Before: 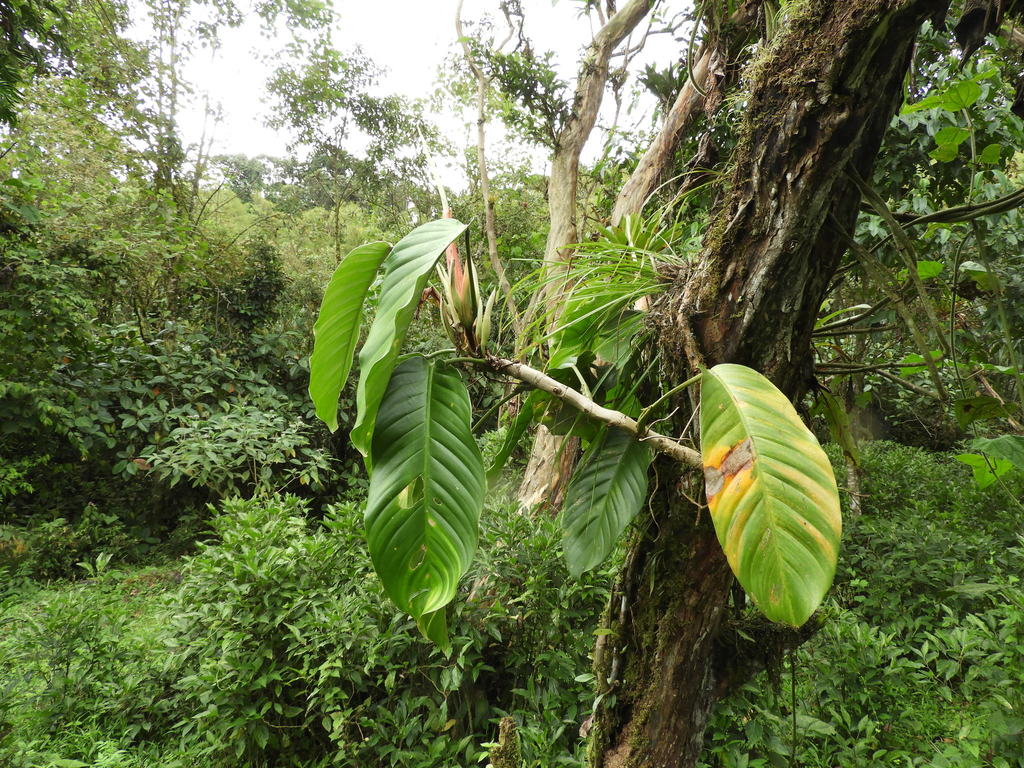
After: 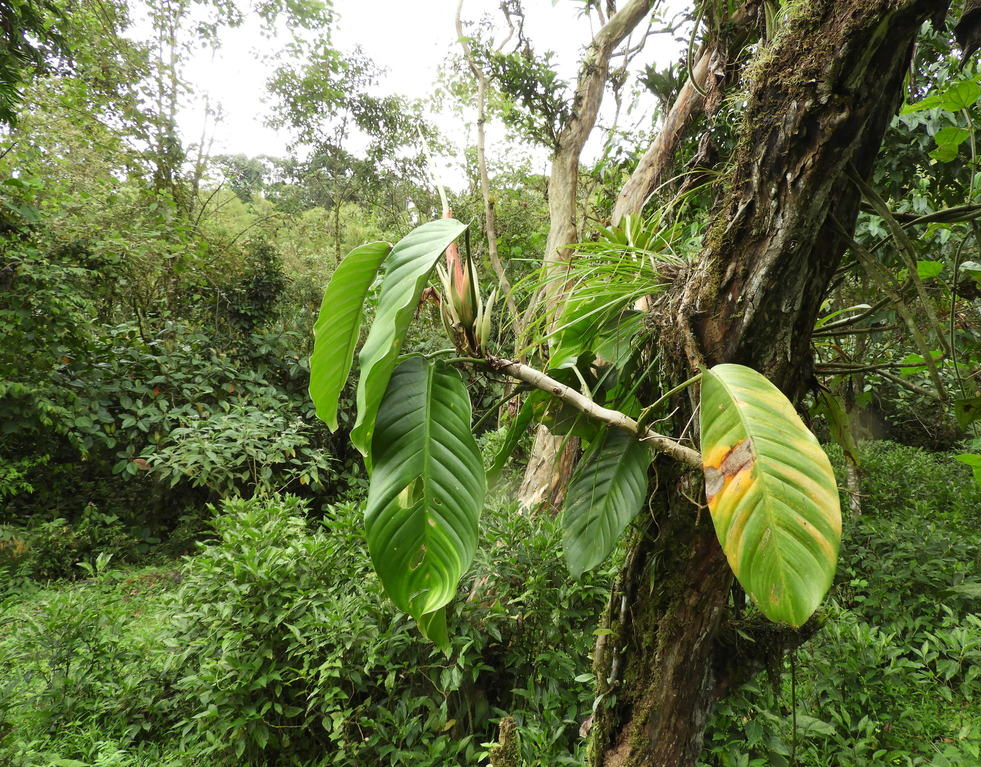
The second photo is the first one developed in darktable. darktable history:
crop: right 4.191%, bottom 0.033%
